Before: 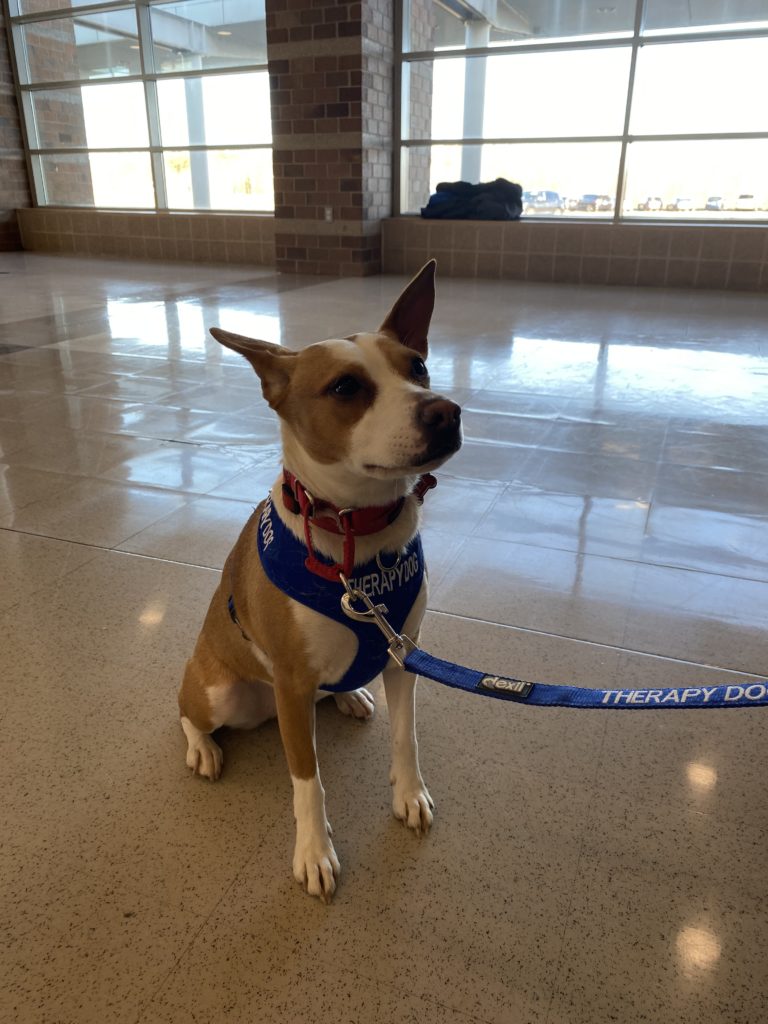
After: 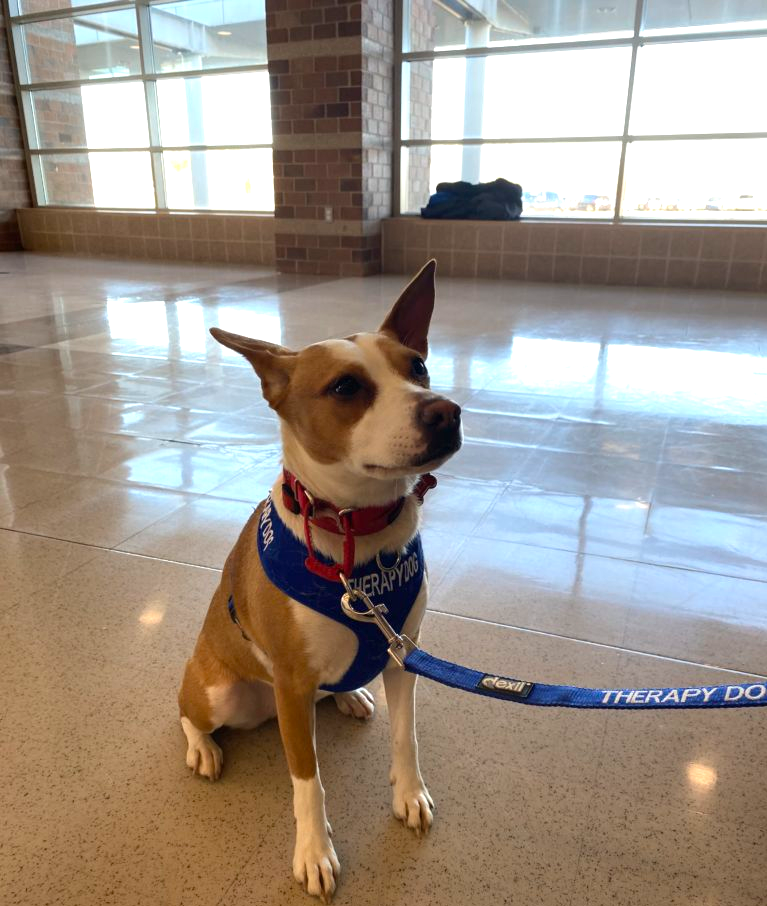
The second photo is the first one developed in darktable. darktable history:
exposure: exposure 0.661 EV, compensate highlight preservation false
crop and rotate: top 0%, bottom 11.49%
